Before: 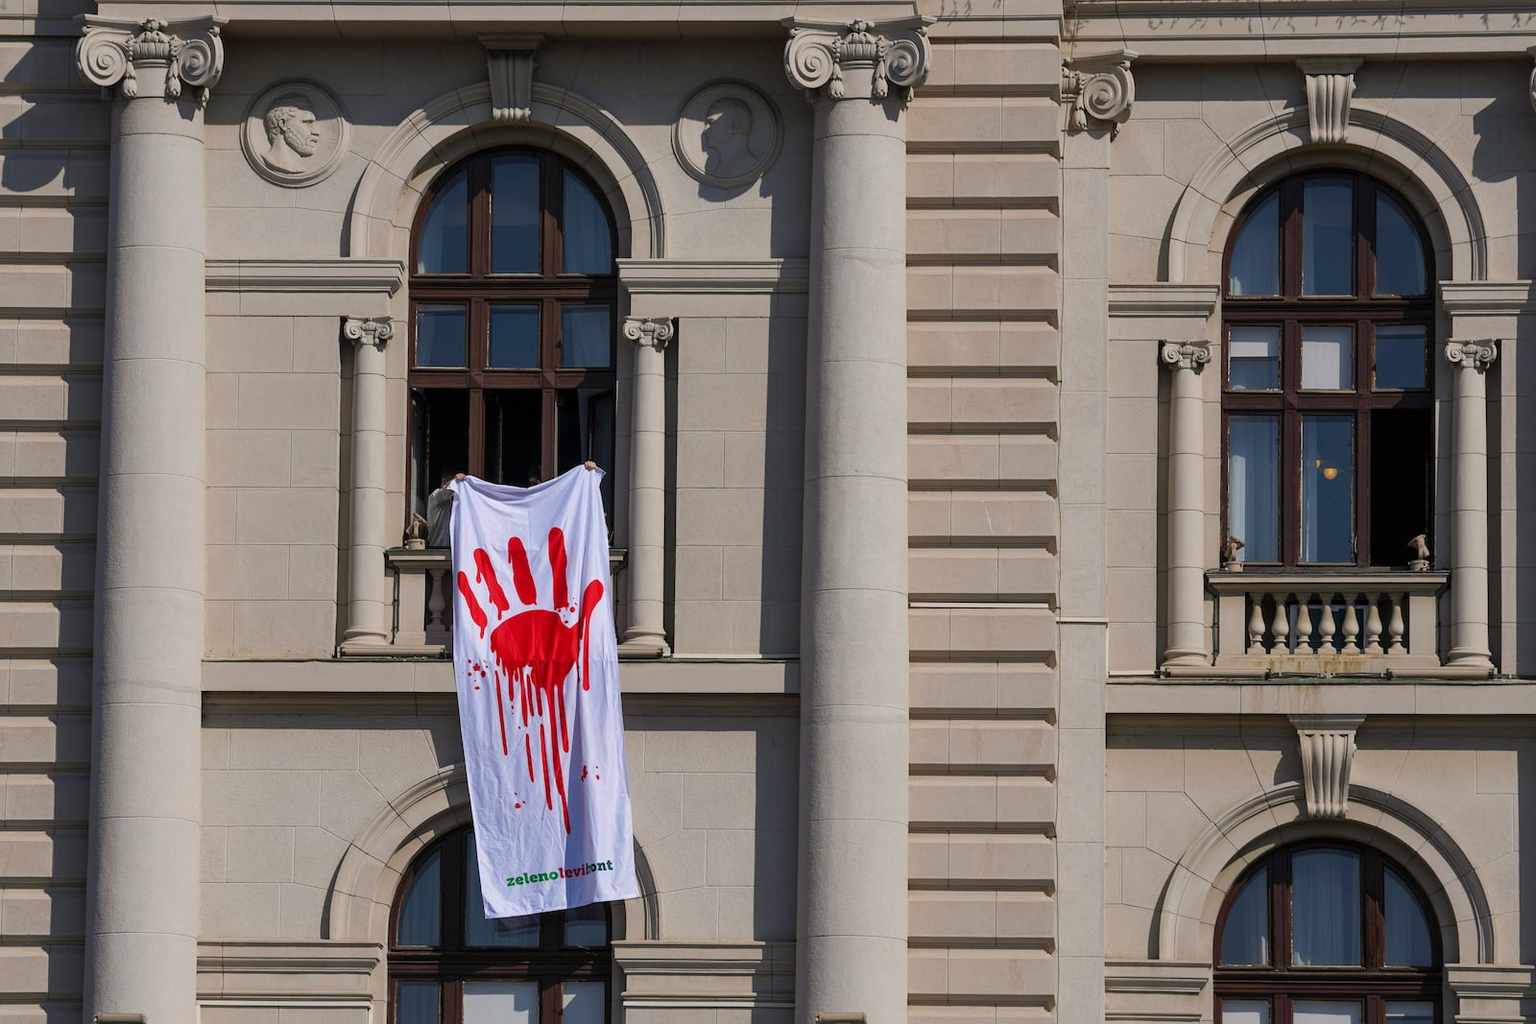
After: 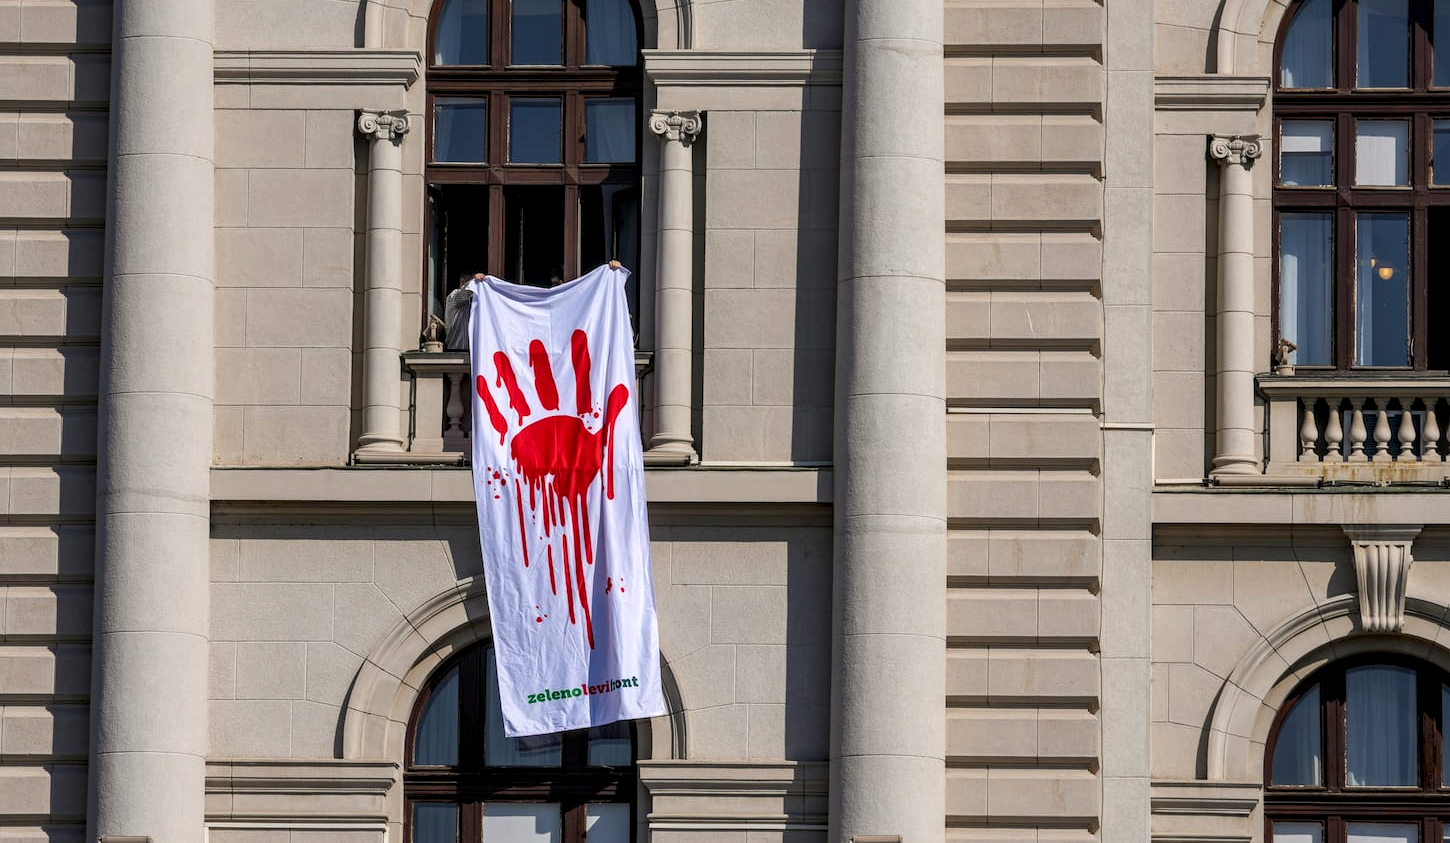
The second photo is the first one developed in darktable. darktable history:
exposure: exposure 0.203 EV, compensate highlight preservation false
local contrast: highlights 59%, detail 145%
crop: top 20.655%, right 9.358%, bottom 0.298%
